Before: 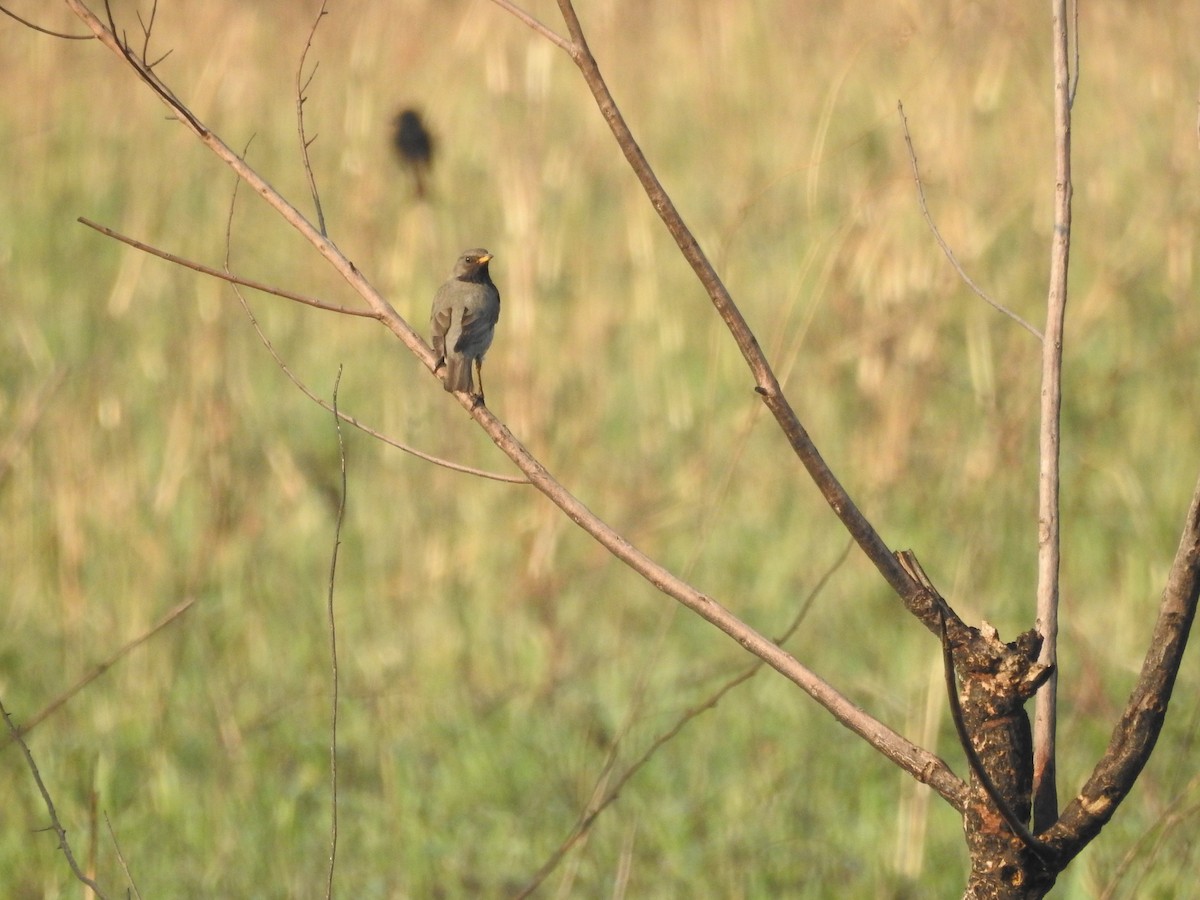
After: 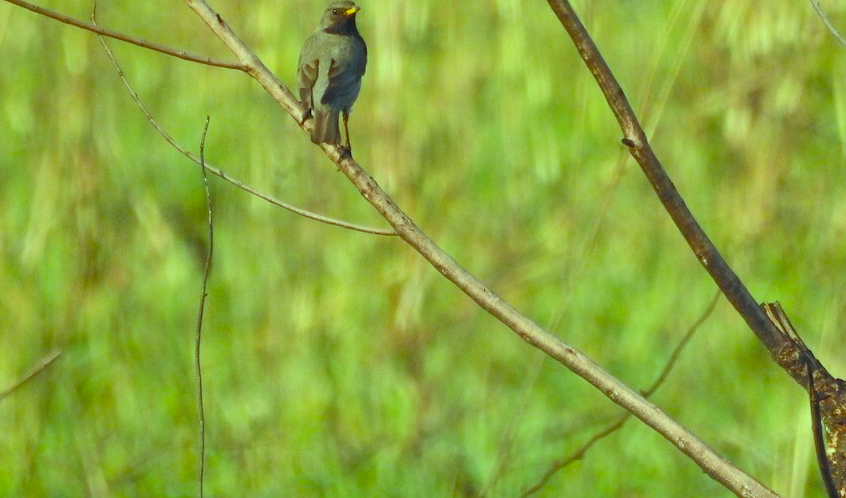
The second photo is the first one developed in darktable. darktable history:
color balance: mode lift, gamma, gain (sRGB), lift [0.997, 0.979, 1.021, 1.011], gamma [1, 1.084, 0.916, 0.998], gain [1, 0.87, 1.13, 1.101], contrast 4.55%, contrast fulcrum 38.24%, output saturation 104.09%
color balance rgb: linear chroma grading › global chroma 15%, perceptual saturation grading › global saturation 30%
crop: left 11.123%, top 27.61%, right 18.3%, bottom 17.034%
shadows and highlights: soften with gaussian
